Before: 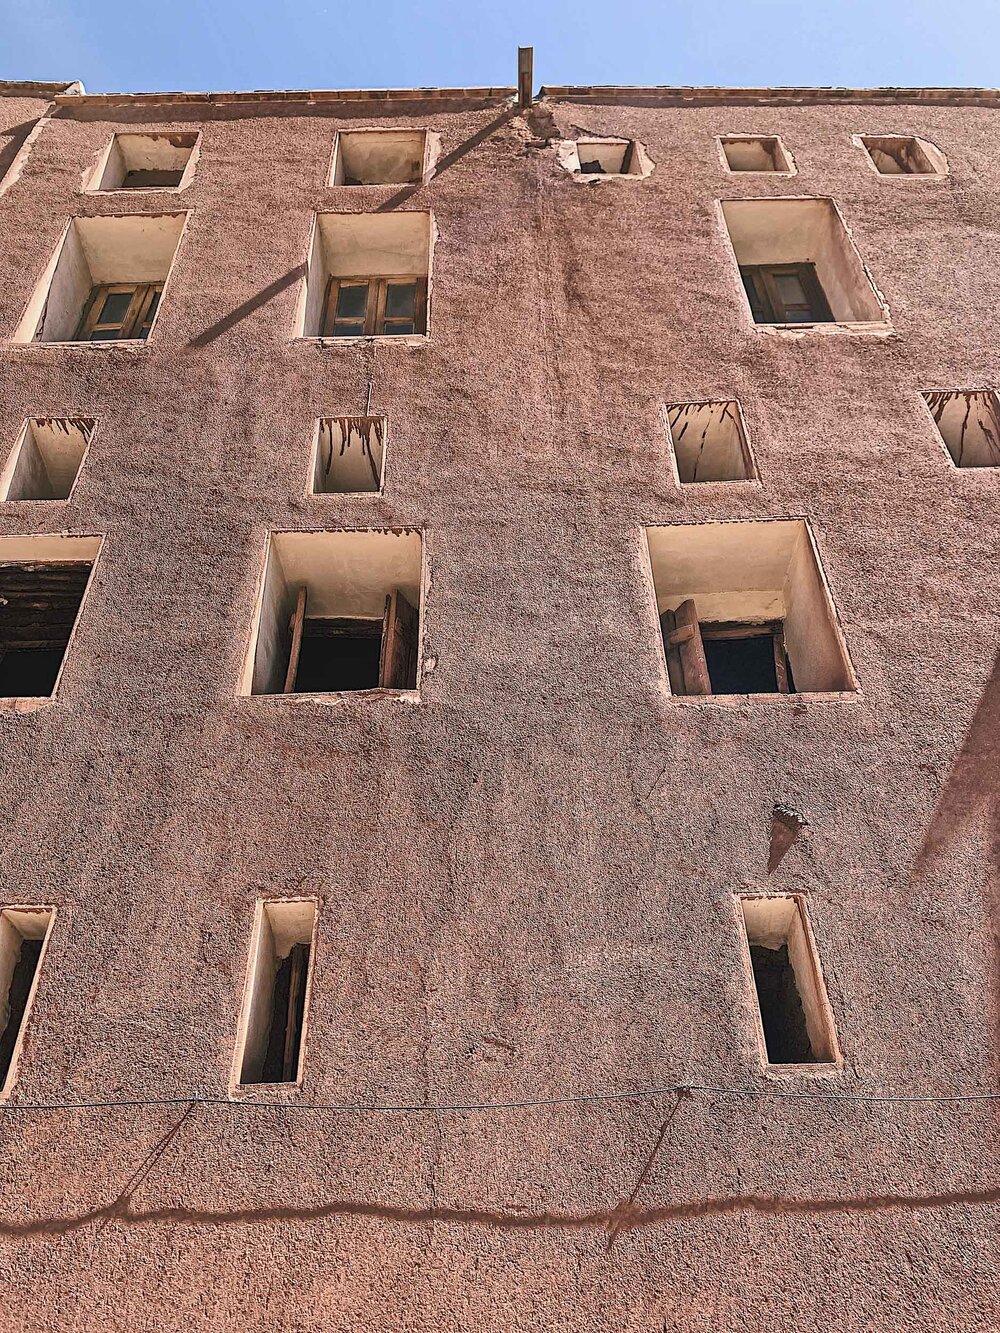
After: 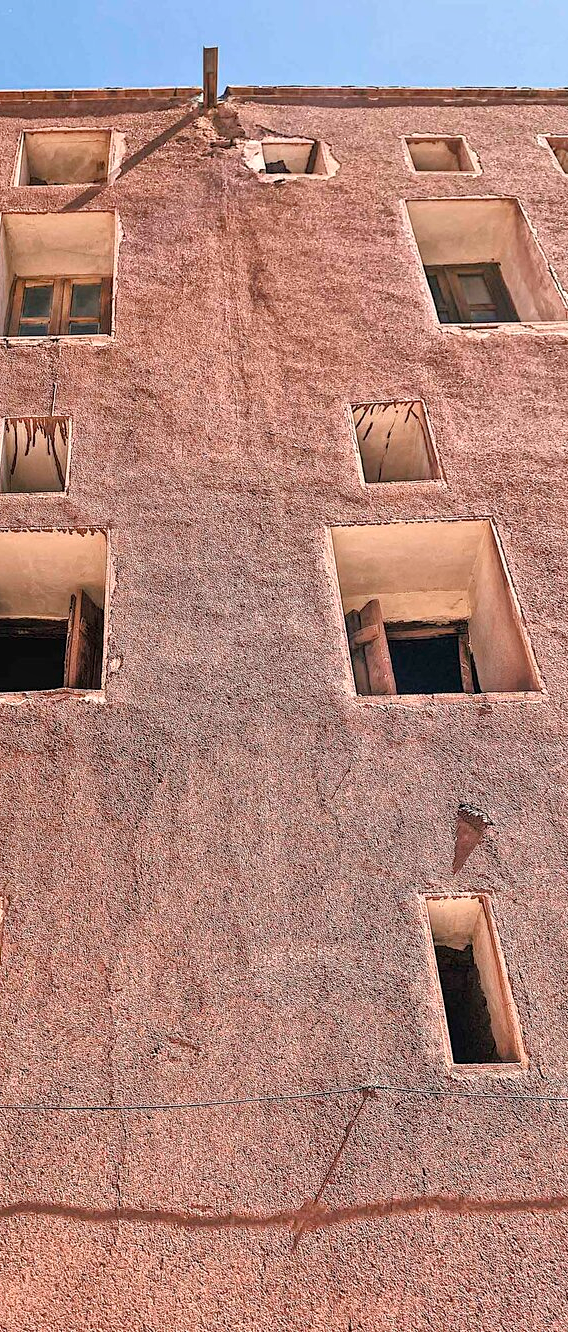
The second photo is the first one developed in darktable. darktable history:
shadows and highlights: shadows 36.34, highlights -27.28, soften with gaussian
tone equalizer: -8 EV 0.026 EV, -7 EV -0.022 EV, -6 EV 0.041 EV, -5 EV 0.052 EV, -4 EV 0.251 EV, -3 EV 0.672 EV, -2 EV 0.558 EV, -1 EV 0.205 EV, +0 EV 0.018 EV
crop: left 31.511%, top 0.001%, right 11.663%
local contrast: highlights 103%, shadows 98%, detail 119%, midtone range 0.2
